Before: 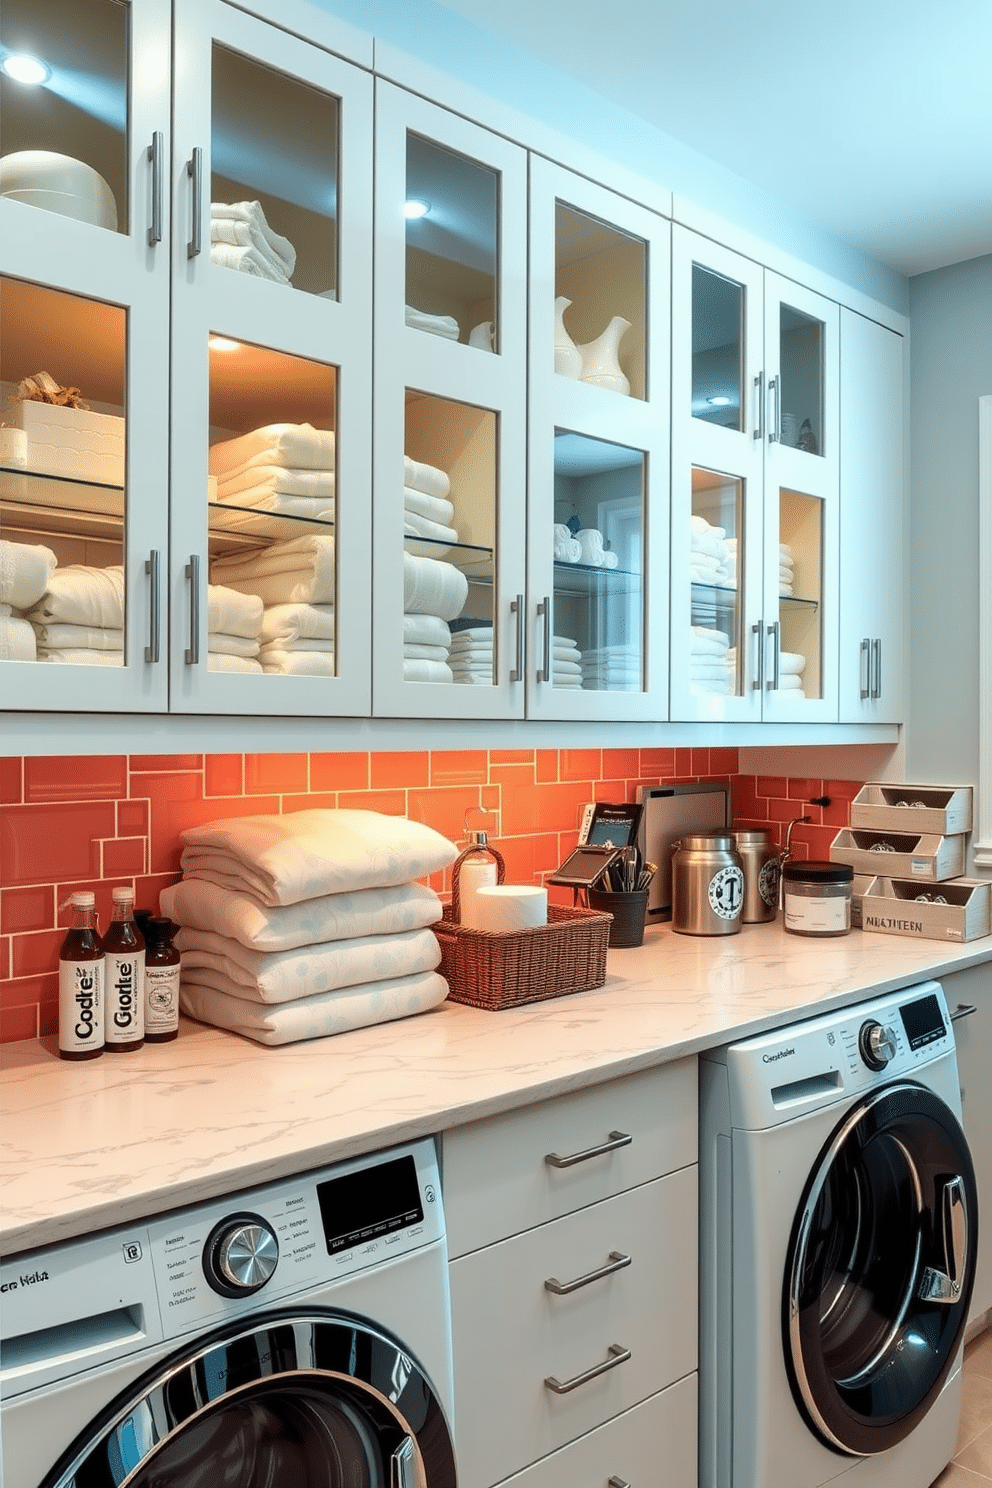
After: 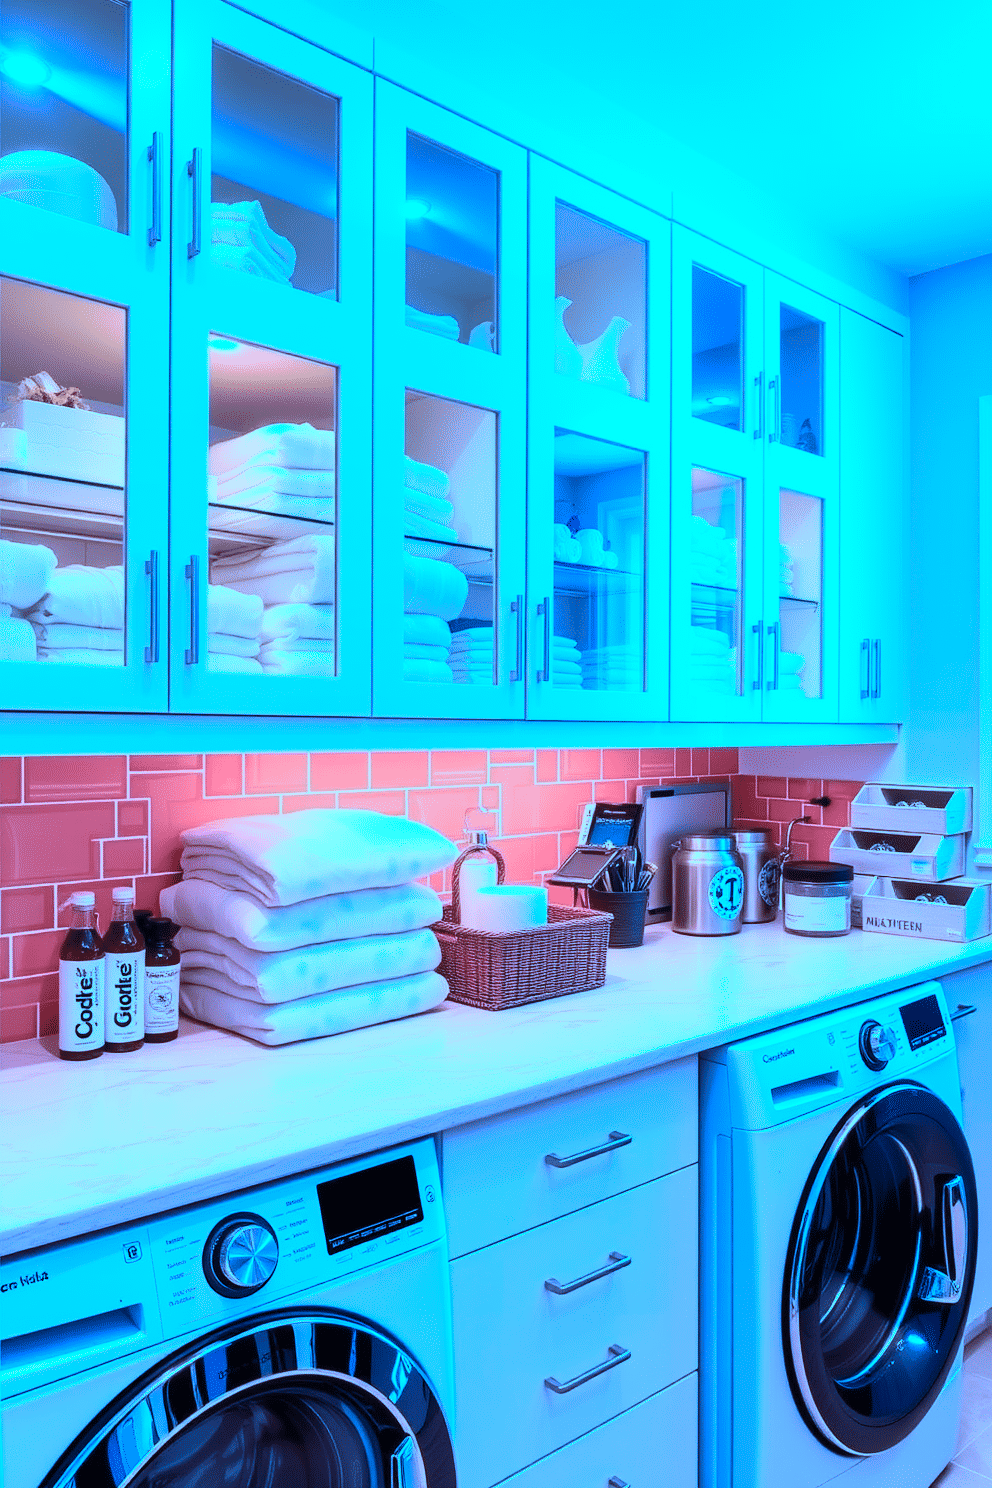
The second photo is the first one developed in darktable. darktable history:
color calibration: illuminant as shot in camera, x 0.483, y 0.431, temperature 2434.44 K, gamut compression 0.989
base curve: curves: ch0 [(0, 0) (0.283, 0.295) (1, 1)], preserve colors none
contrast brightness saturation: contrast 0.203, brightness 0.158, saturation 0.216
tone equalizer: edges refinement/feathering 500, mask exposure compensation -1.57 EV, preserve details no
